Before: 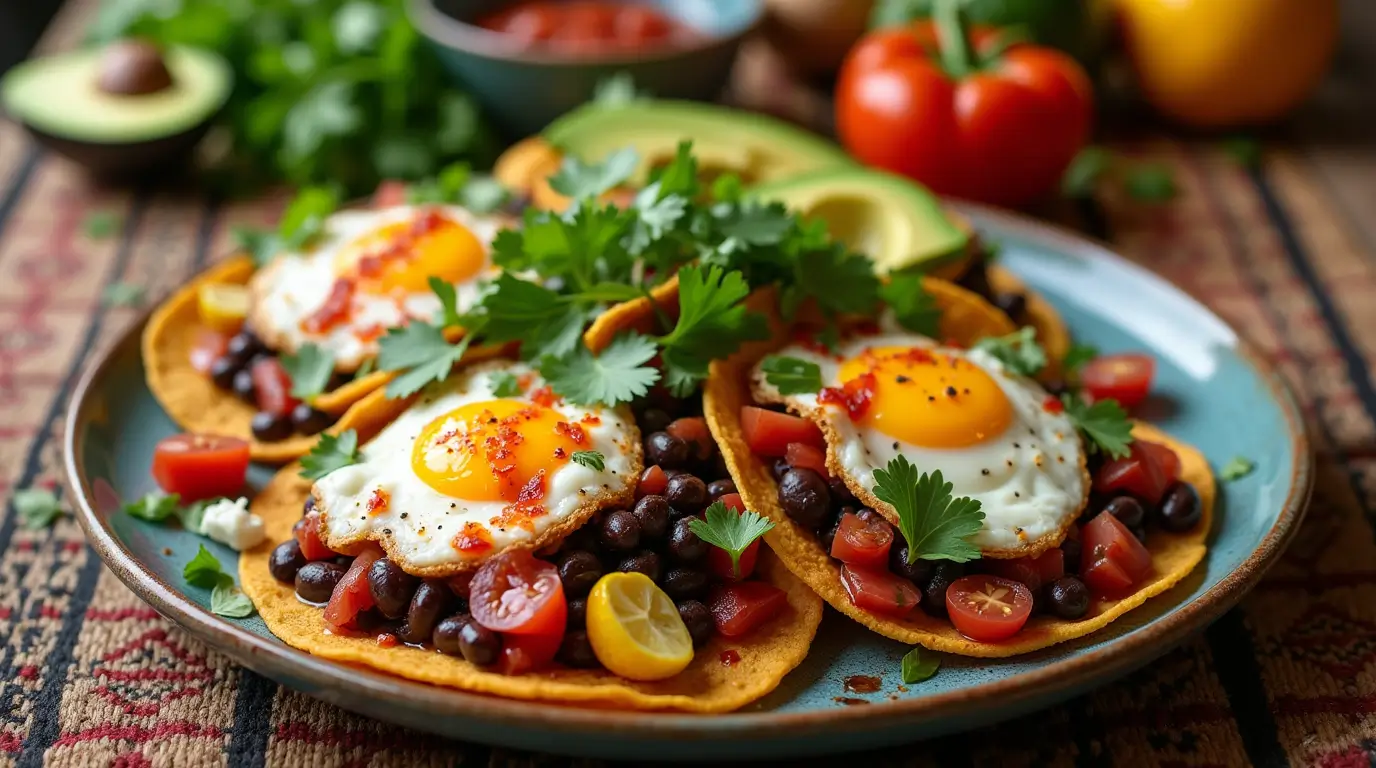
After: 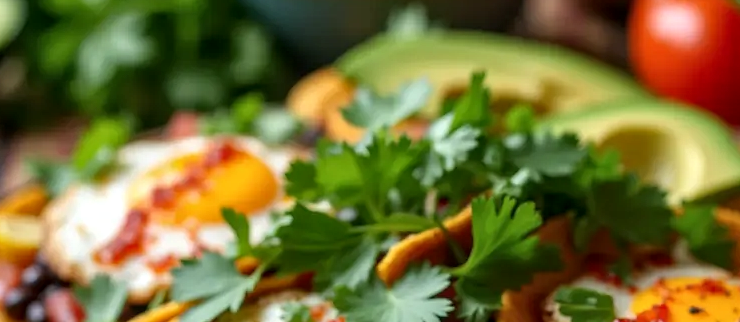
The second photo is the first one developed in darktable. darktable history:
crop: left 15.079%, top 9.037%, right 31.09%, bottom 48.946%
local contrast: on, module defaults
